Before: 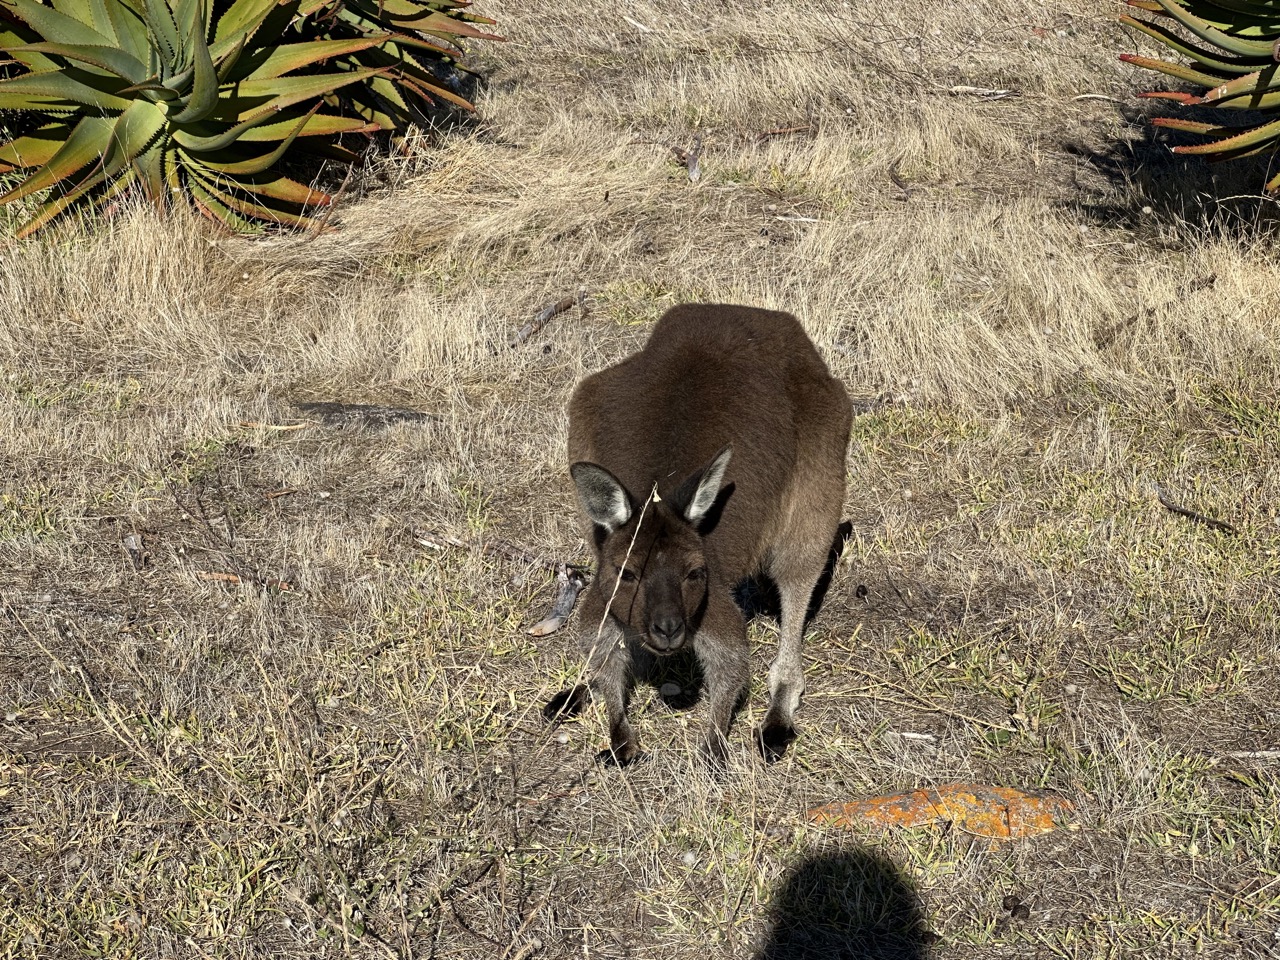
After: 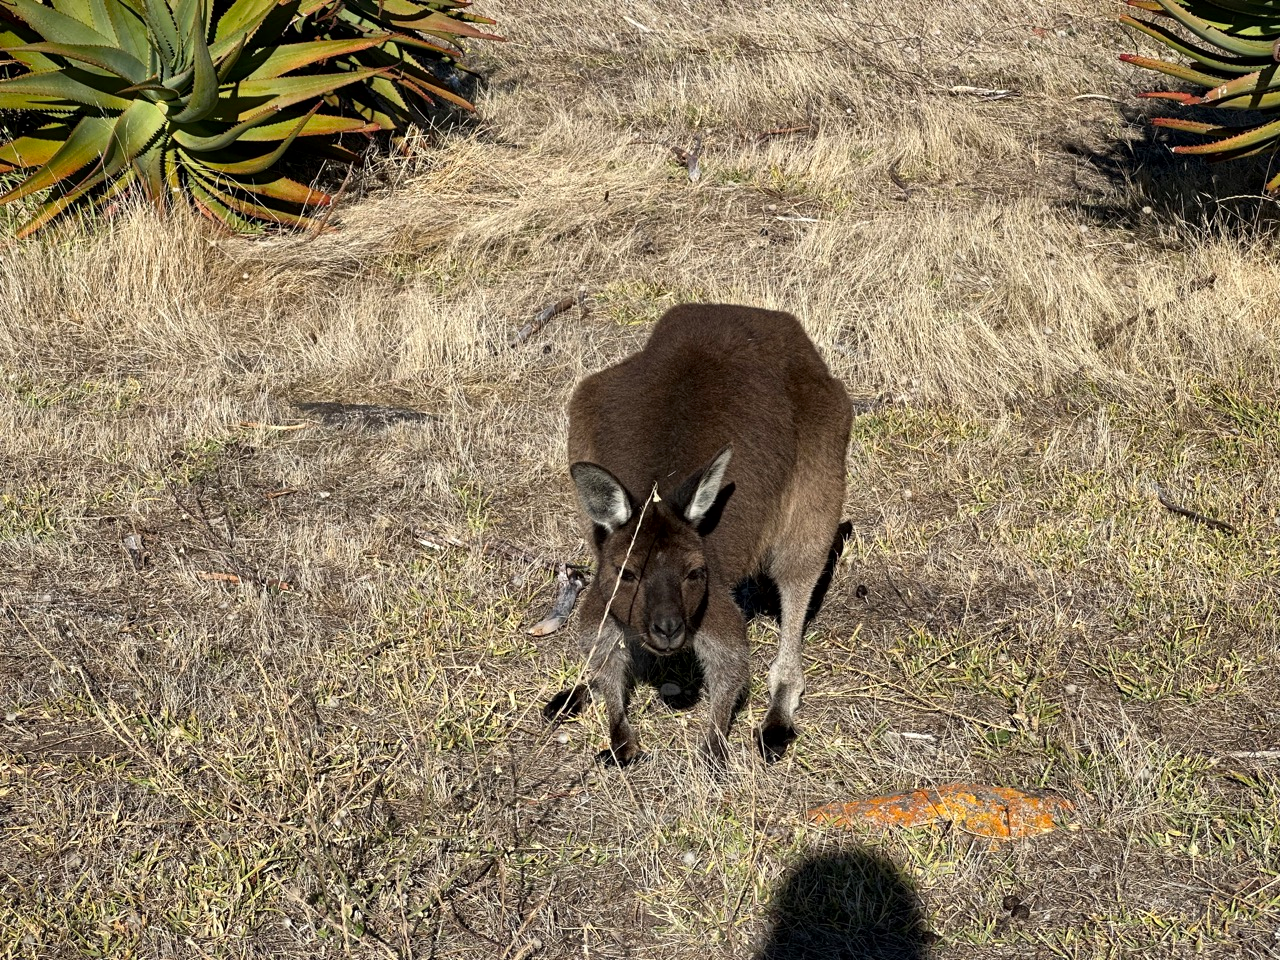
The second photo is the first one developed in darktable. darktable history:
local contrast: mode bilateral grid, contrast 20, coarseness 50, detail 129%, midtone range 0.2
